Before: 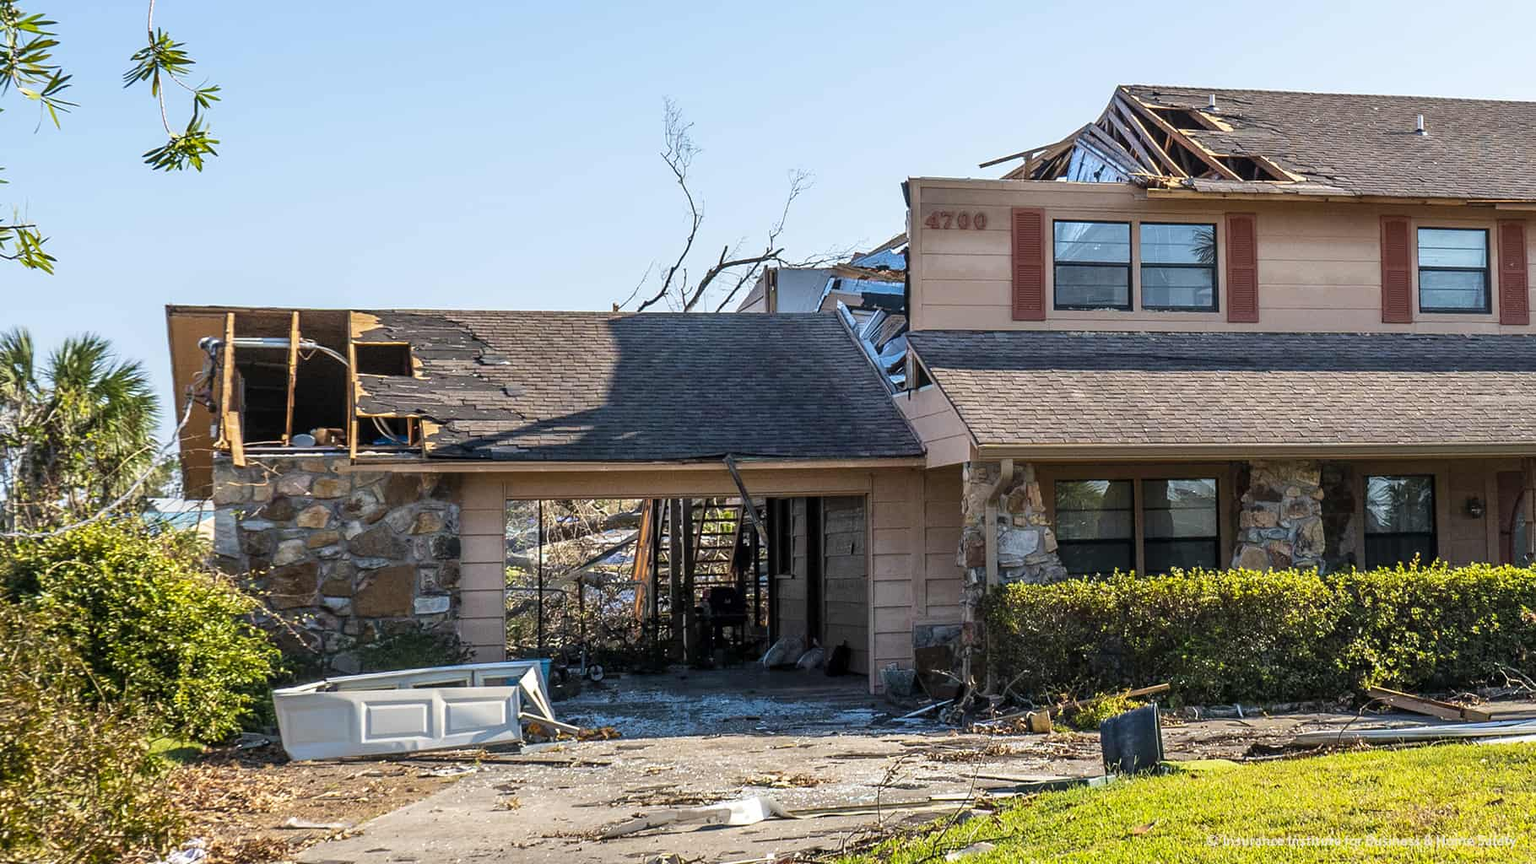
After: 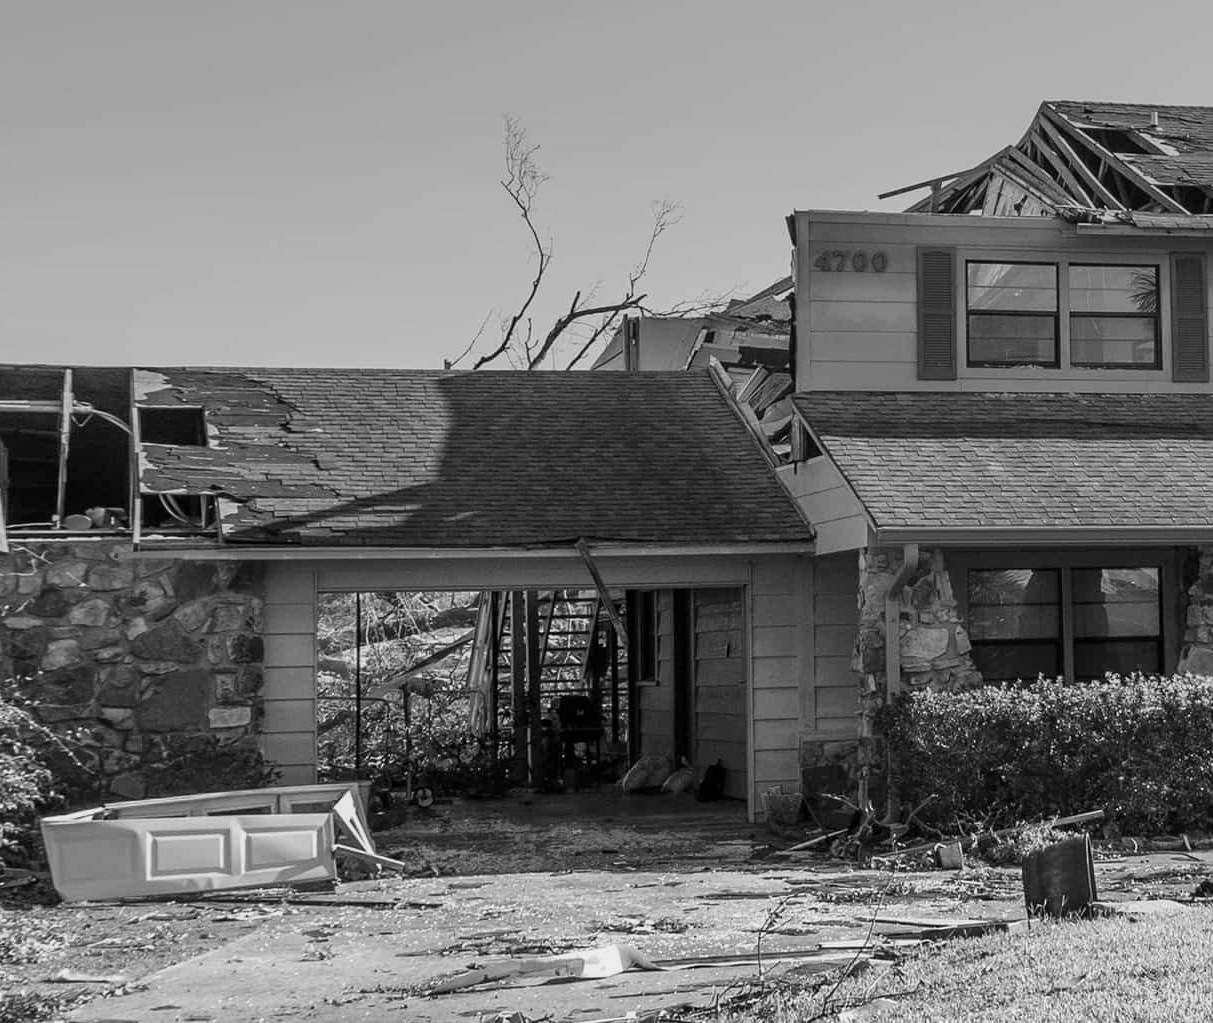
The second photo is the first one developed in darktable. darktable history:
crop and rotate: left 15.546%, right 17.787%
graduated density: on, module defaults
monochrome: a -92.57, b 58.91
